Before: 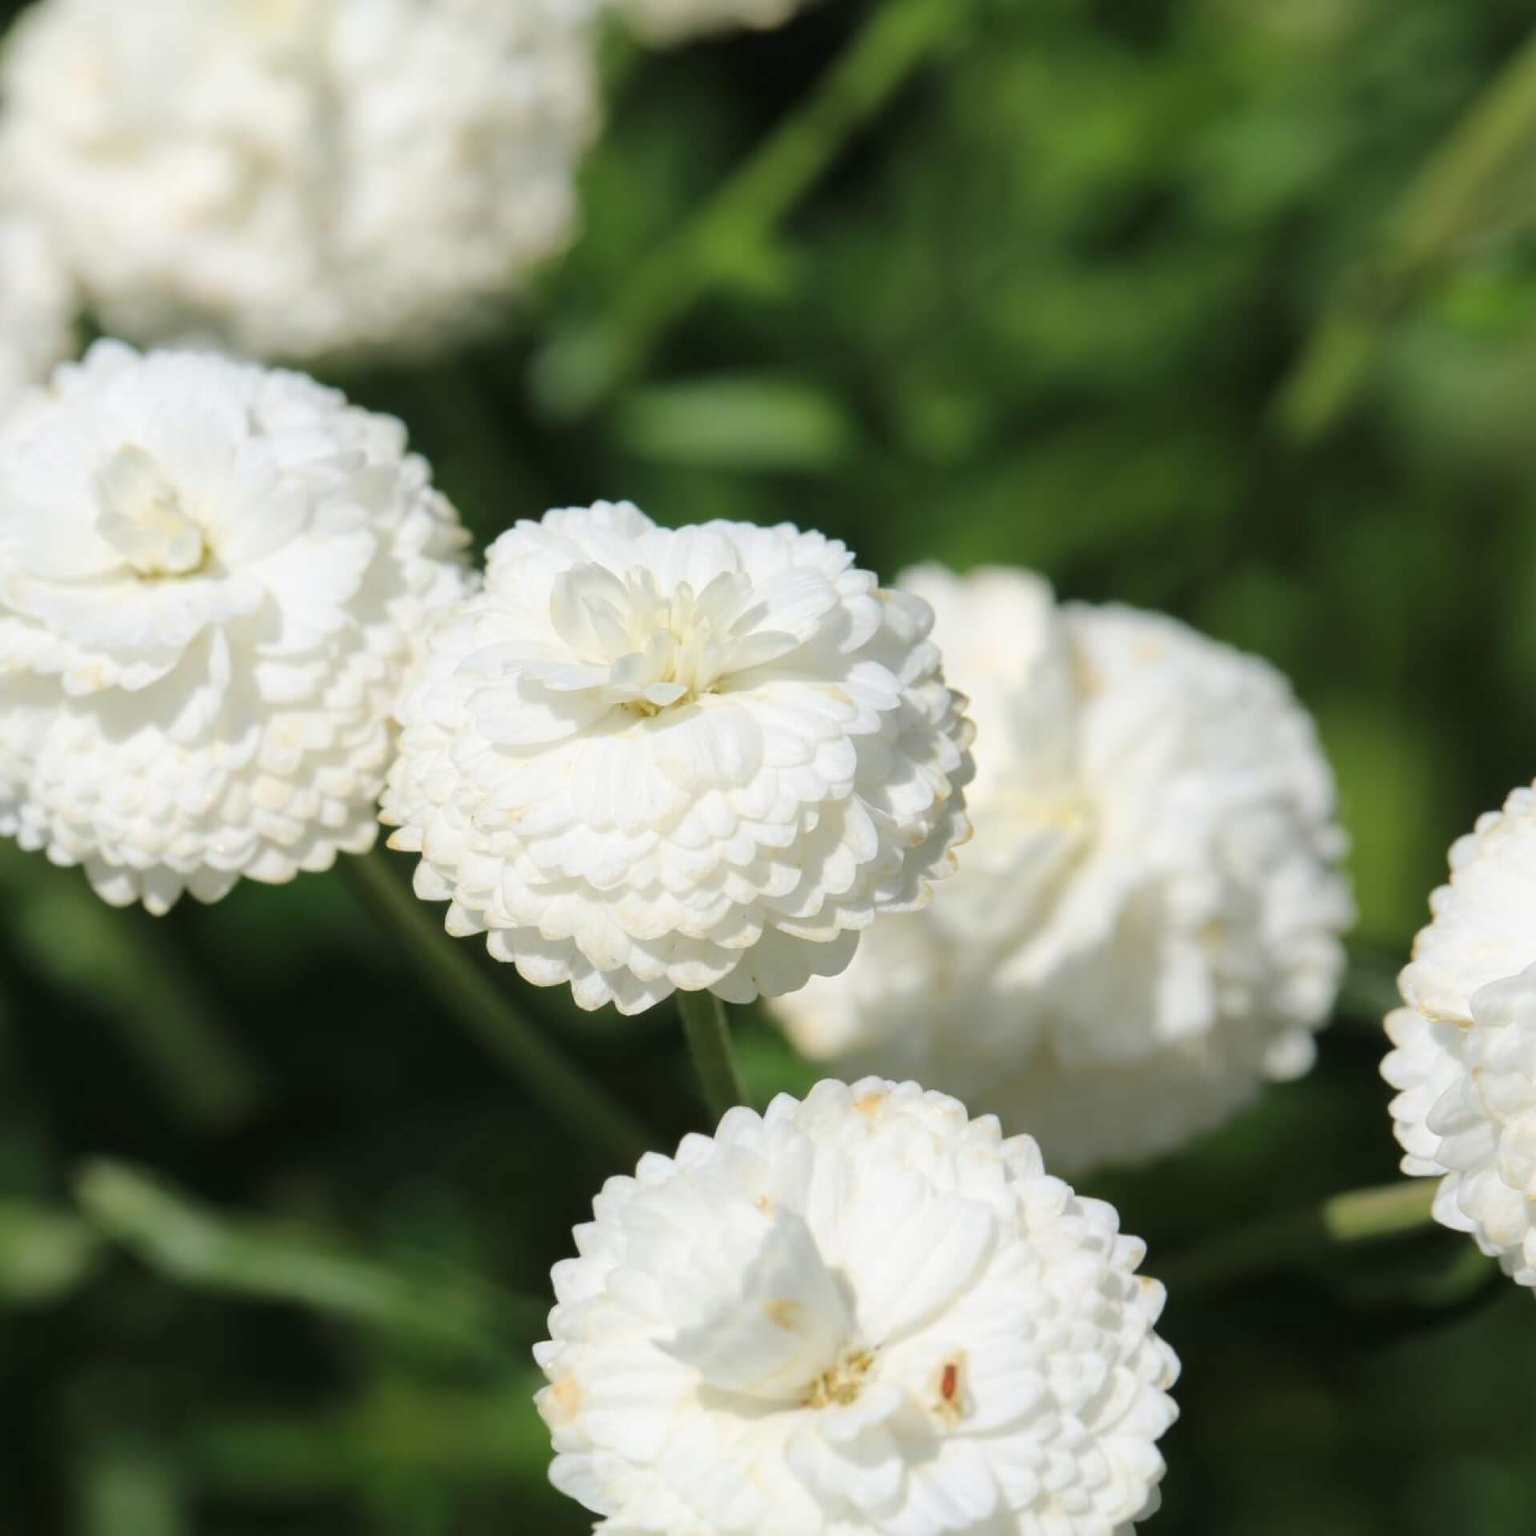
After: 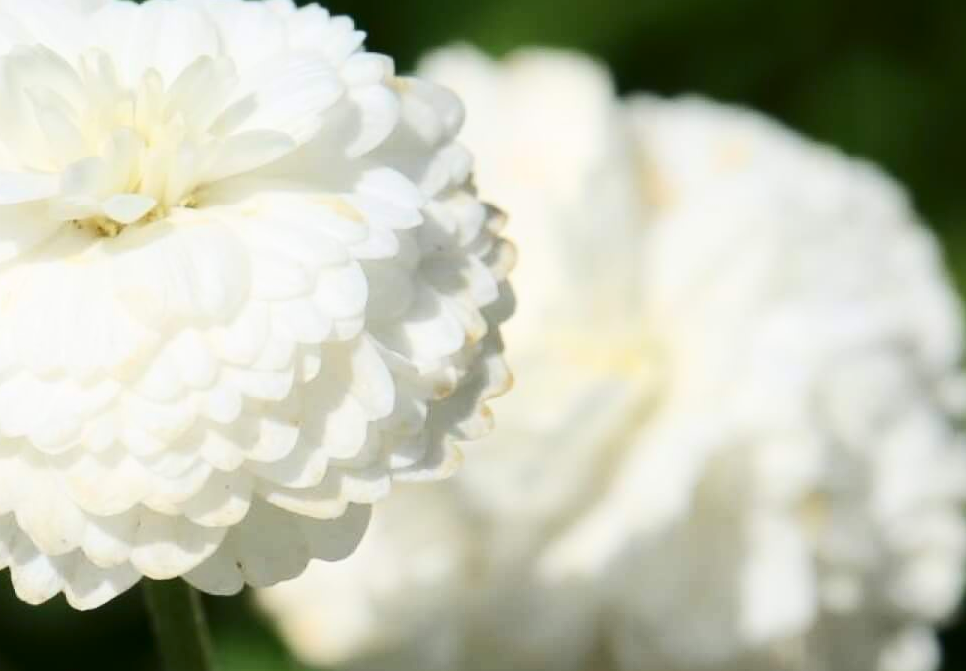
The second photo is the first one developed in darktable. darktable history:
crop: left 36.623%, top 34.347%, right 13.064%, bottom 30.687%
contrast brightness saturation: contrast 0.282
